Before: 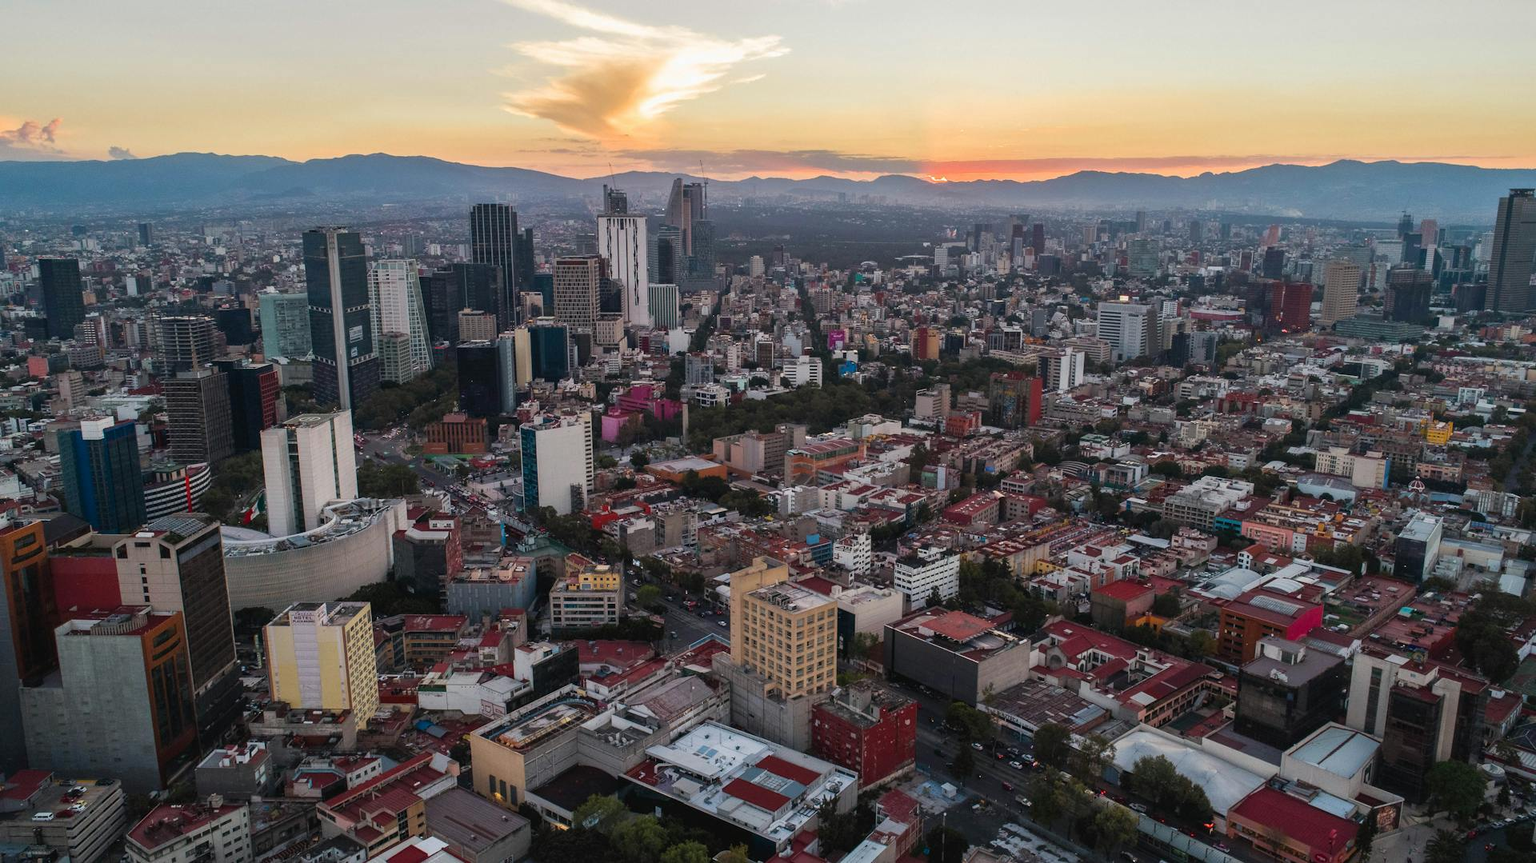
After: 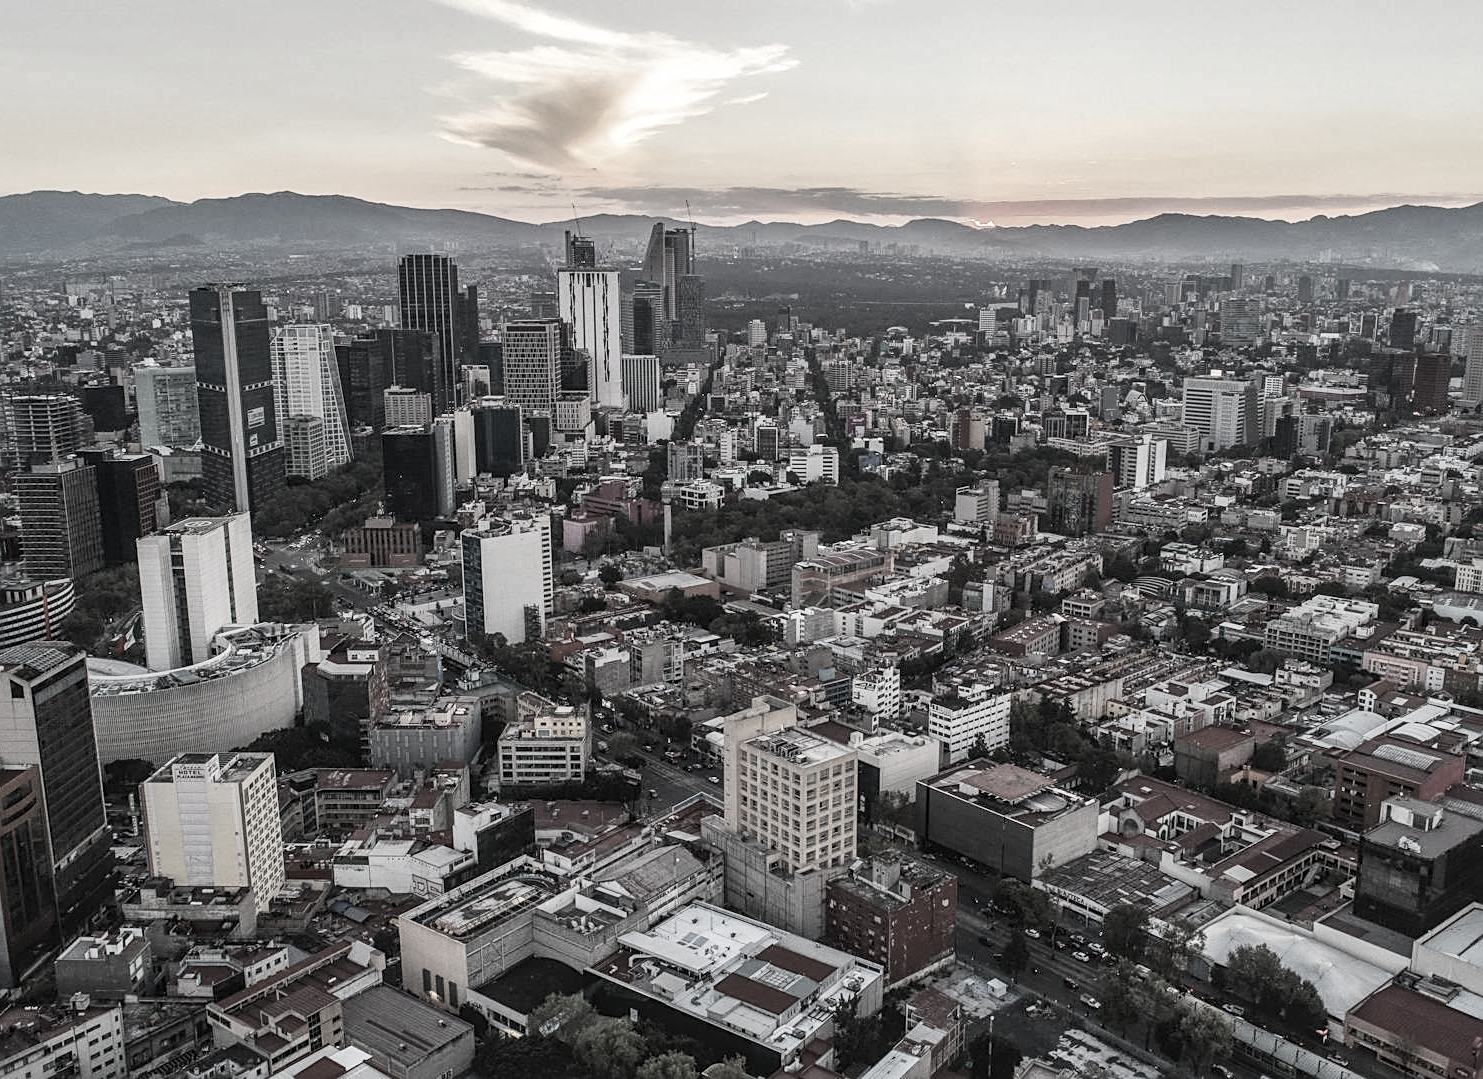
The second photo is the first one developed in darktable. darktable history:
color correction: highlights b* 0.064, saturation 0.155
sharpen: amount 0.49
contrast brightness saturation: contrast 0.201, brightness 0.169, saturation 0.22
shadows and highlights: soften with gaussian
local contrast: on, module defaults
crop: left 9.864%, right 12.873%
